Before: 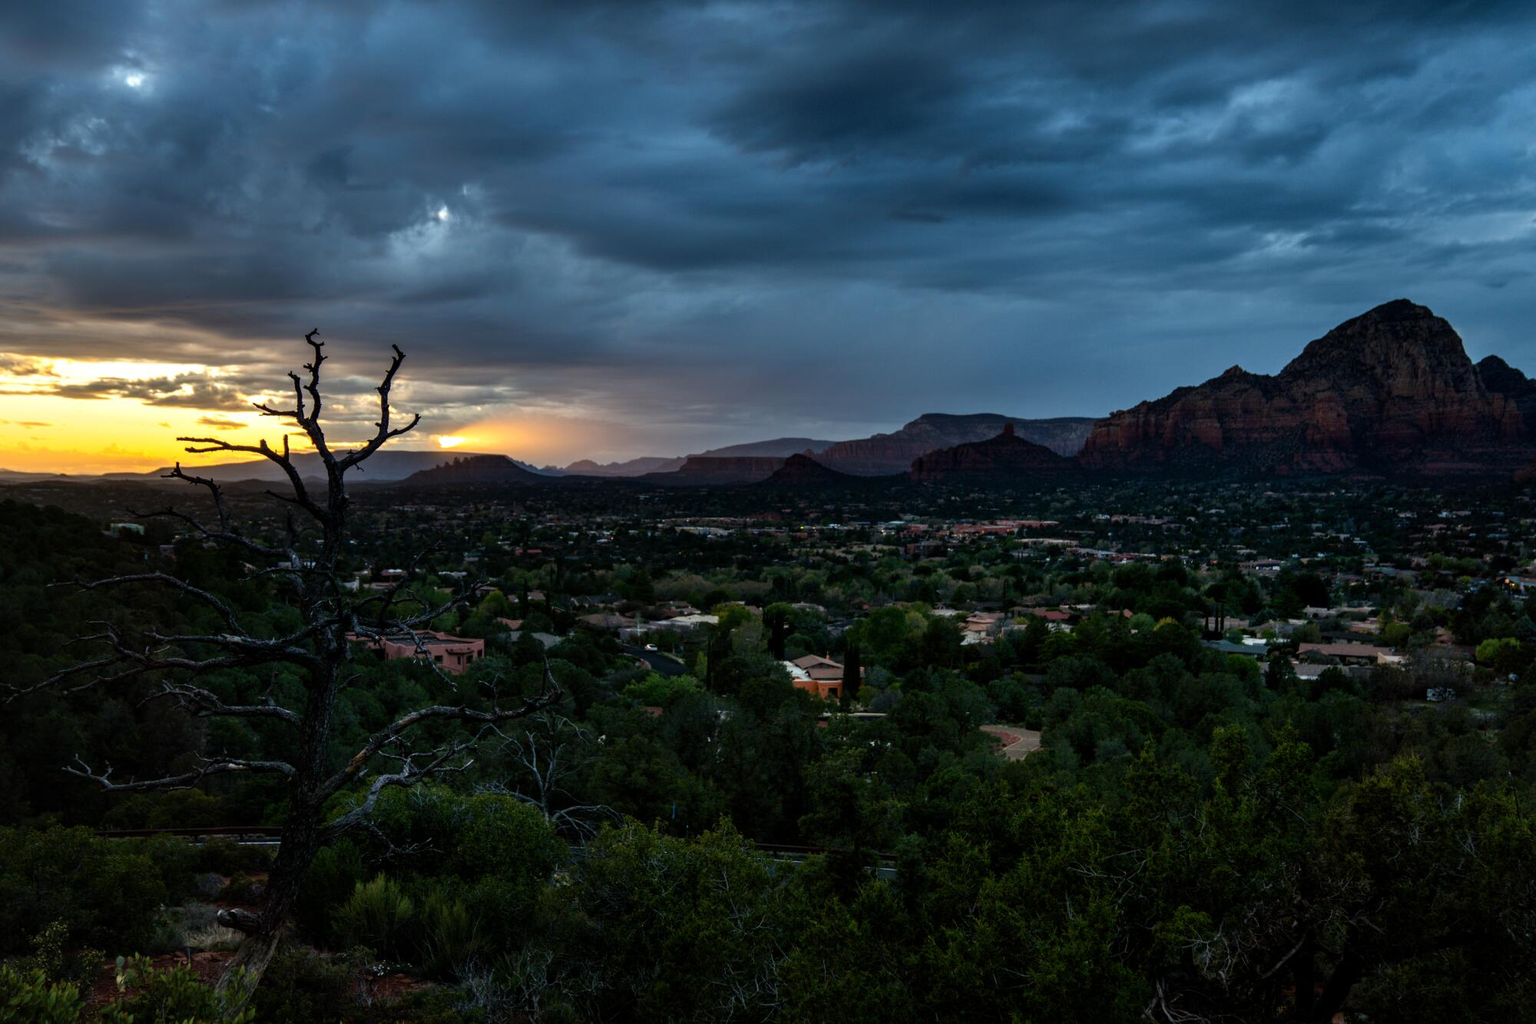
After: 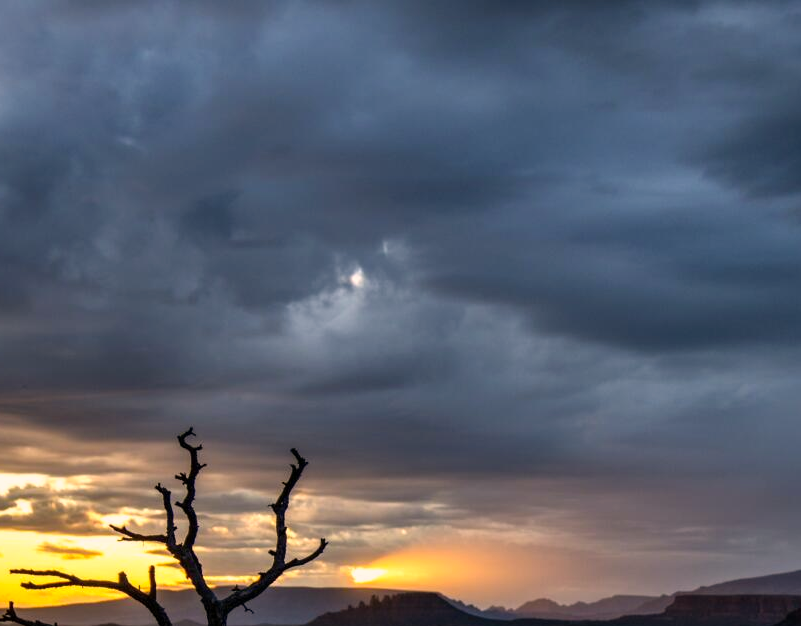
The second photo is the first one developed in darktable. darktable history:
crop and rotate: left 11.043%, top 0.046%, right 48.867%, bottom 52.921%
color correction: highlights a* 11.39, highlights b* 11.82
